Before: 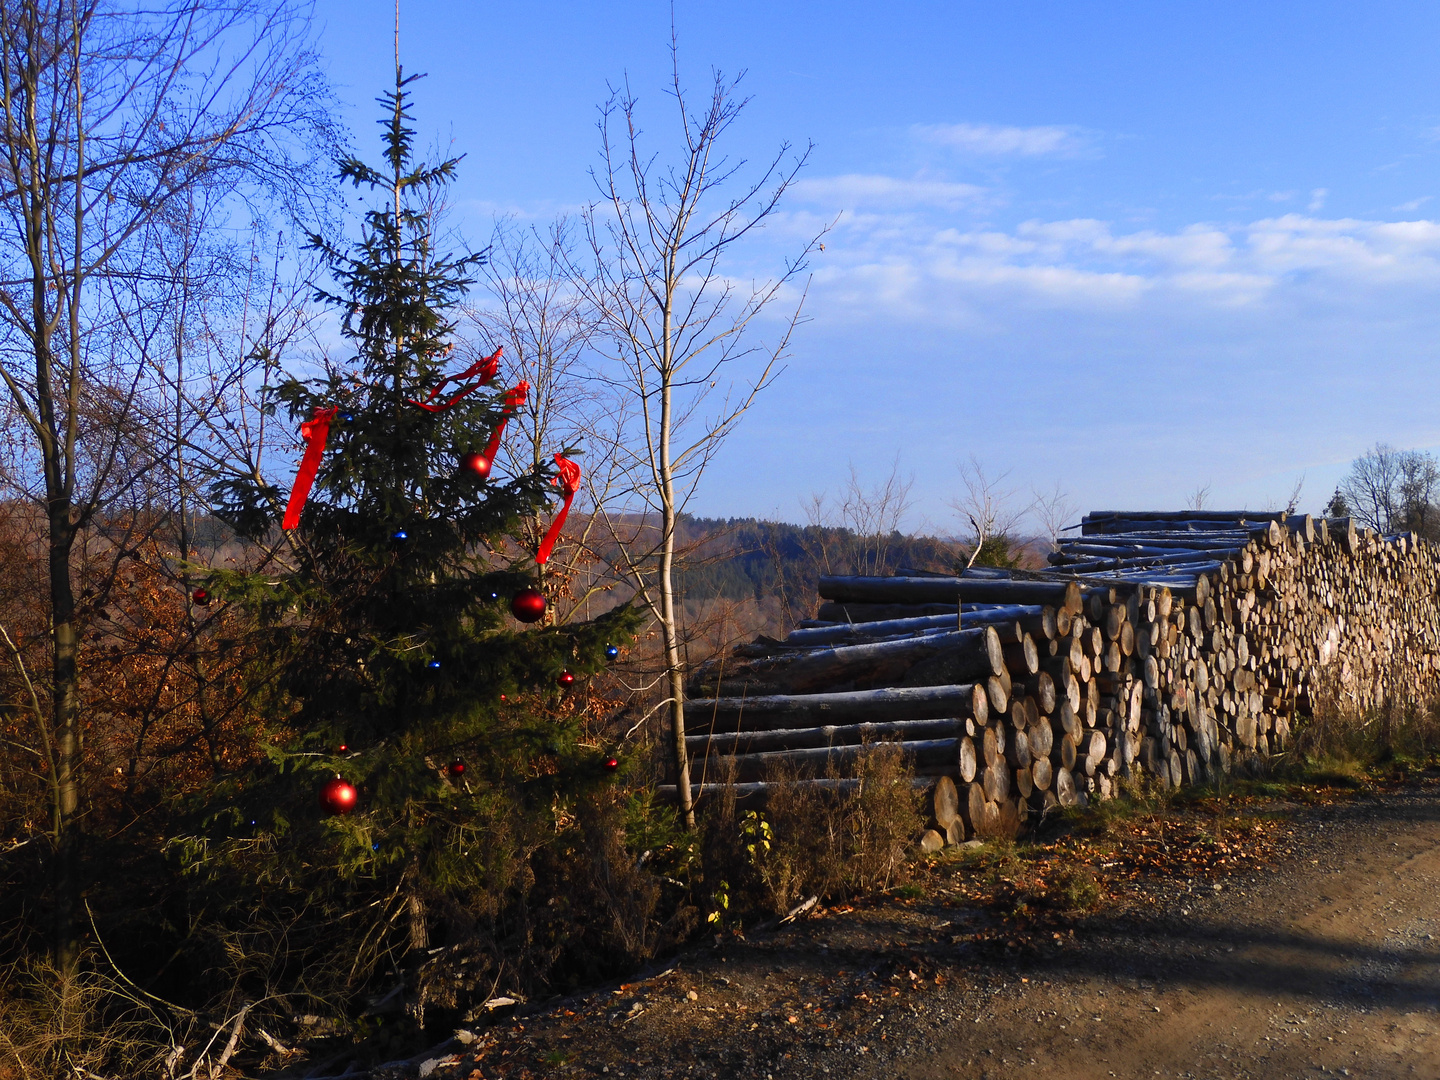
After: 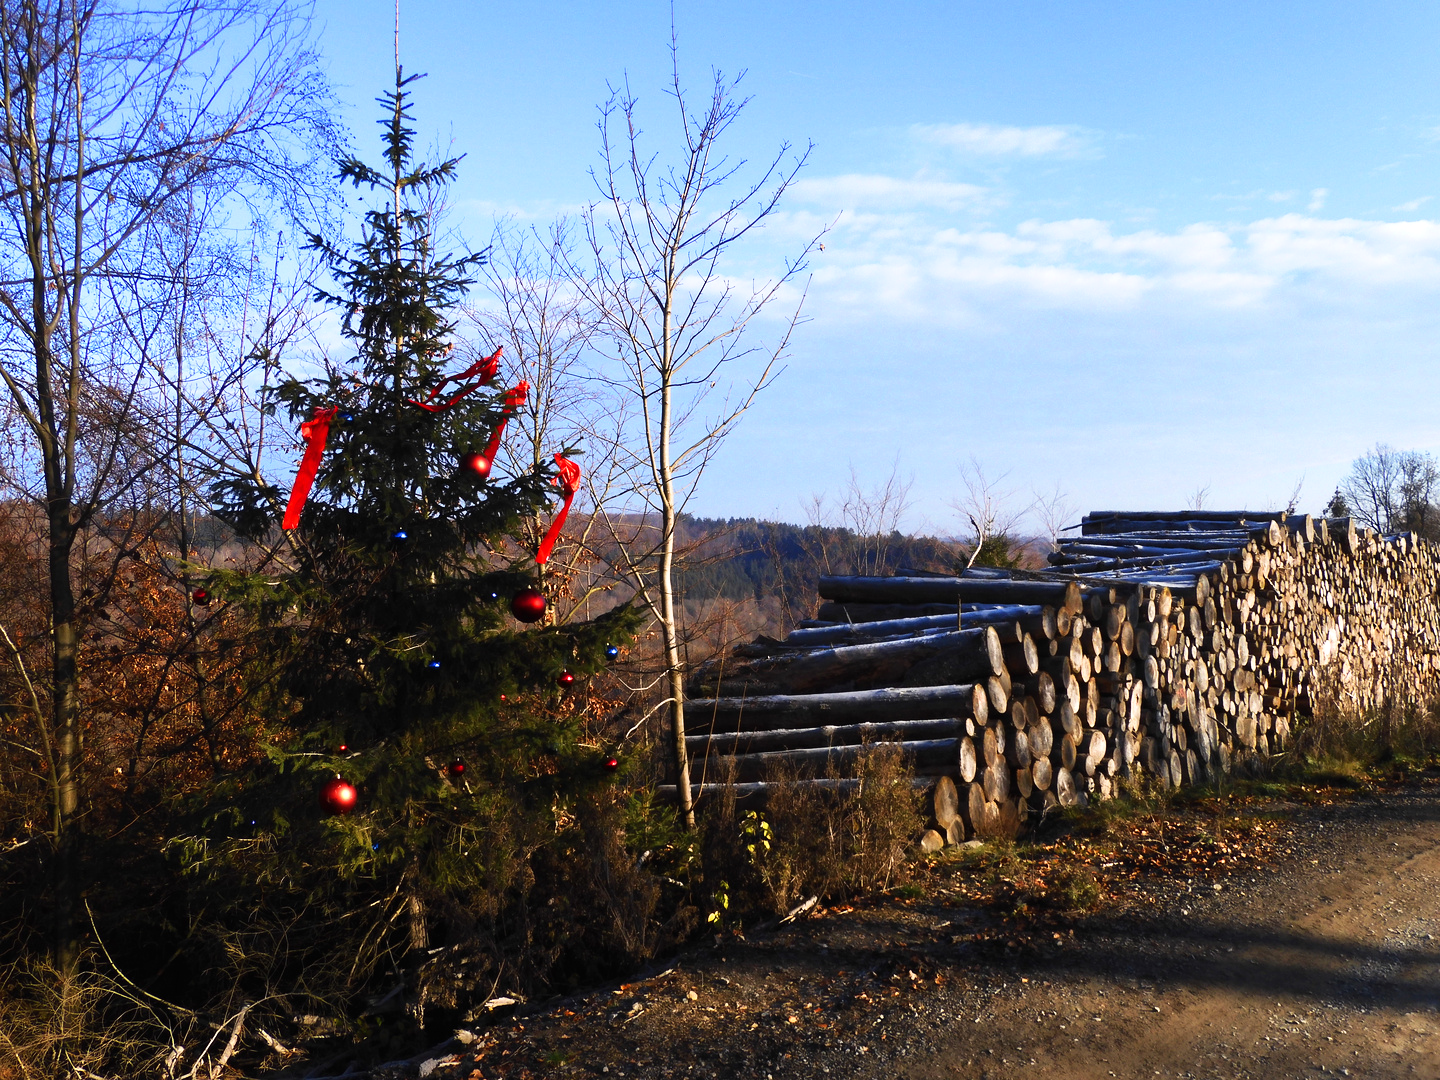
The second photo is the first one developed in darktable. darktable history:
base curve: curves: ch0 [(0, 0) (0.666, 0.806) (1, 1)], preserve colors none
tone equalizer: -8 EV -0.436 EV, -7 EV -0.378 EV, -6 EV -0.359 EV, -5 EV -0.237 EV, -3 EV 0.214 EV, -2 EV 0.345 EV, -1 EV 0.403 EV, +0 EV 0.423 EV, edges refinement/feathering 500, mask exposure compensation -1.57 EV, preserve details no
